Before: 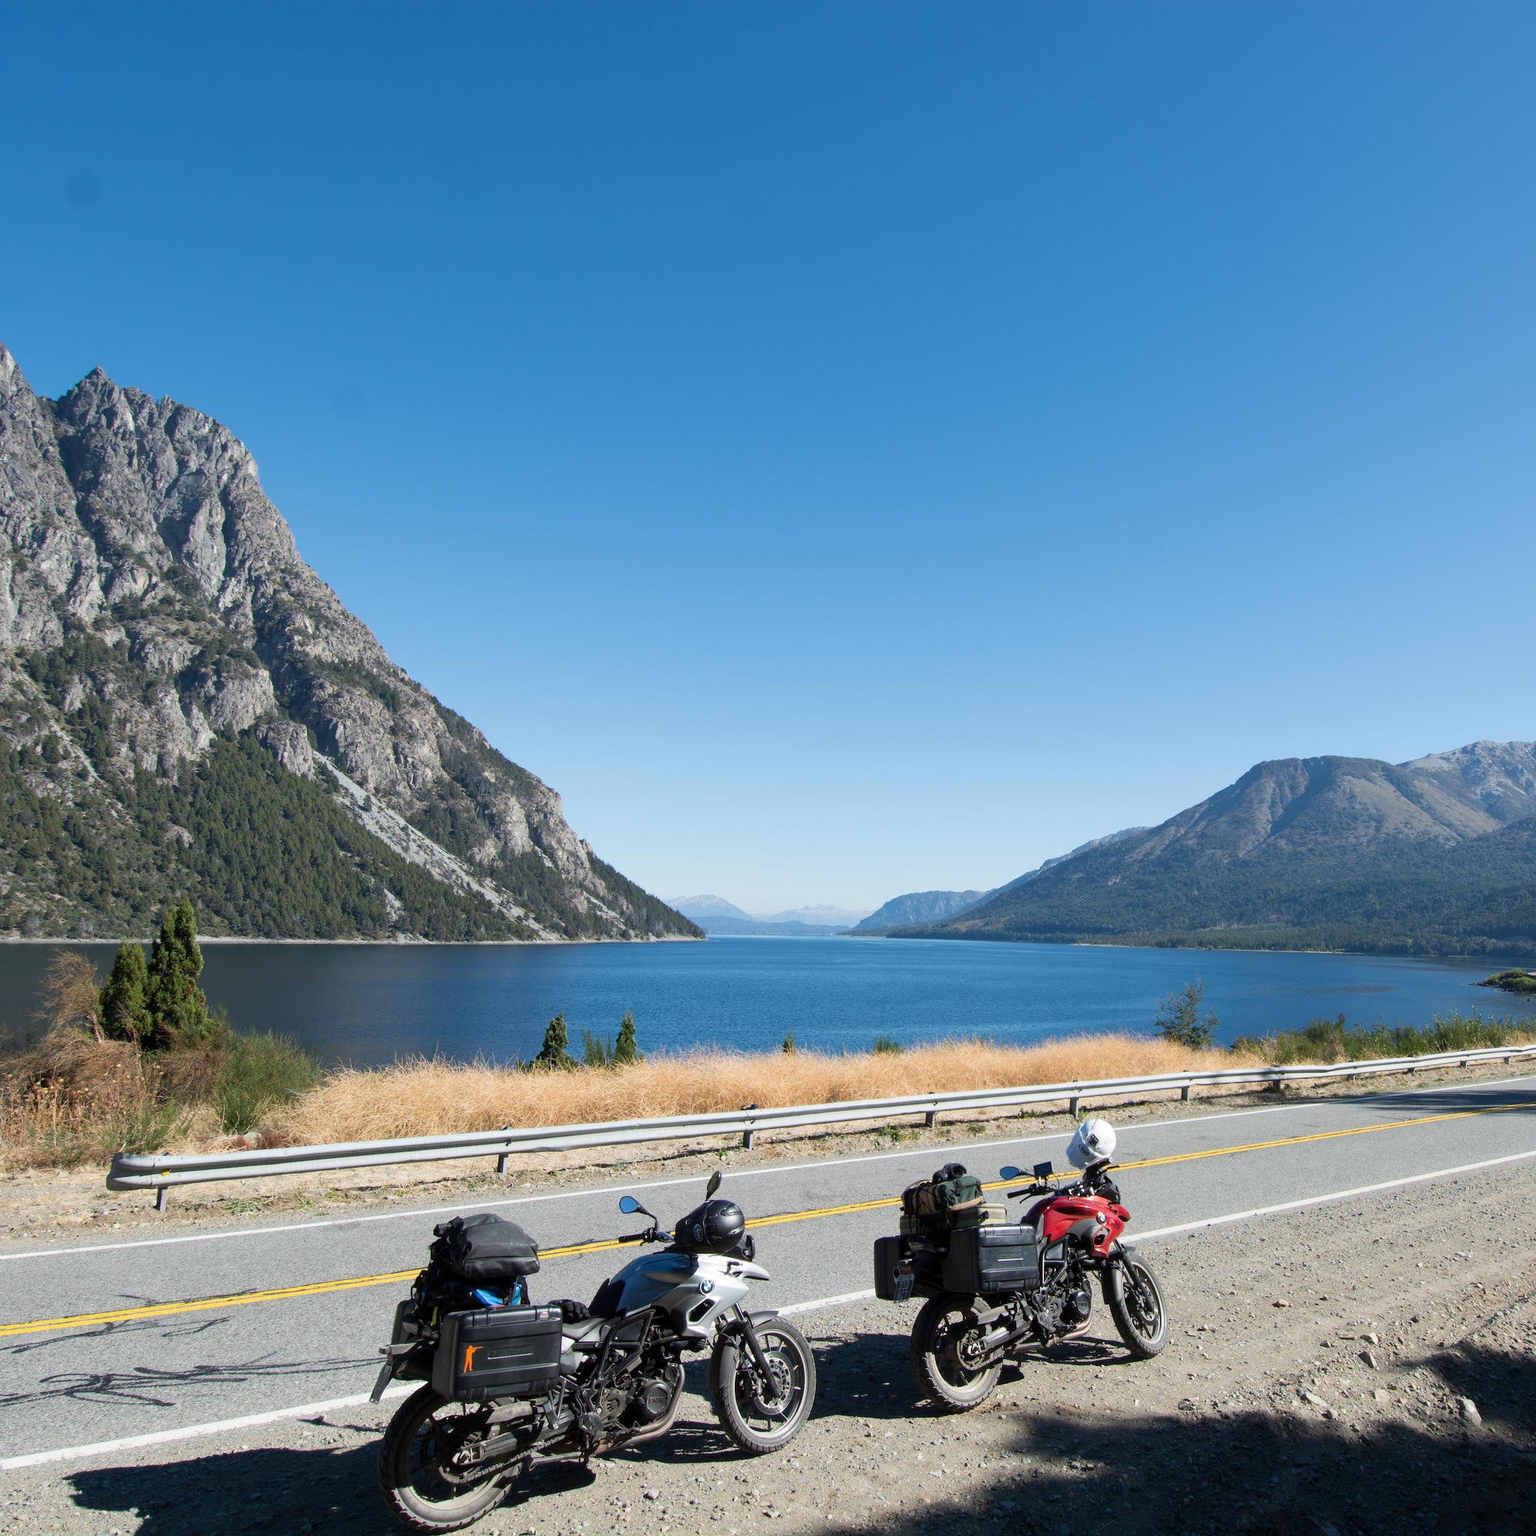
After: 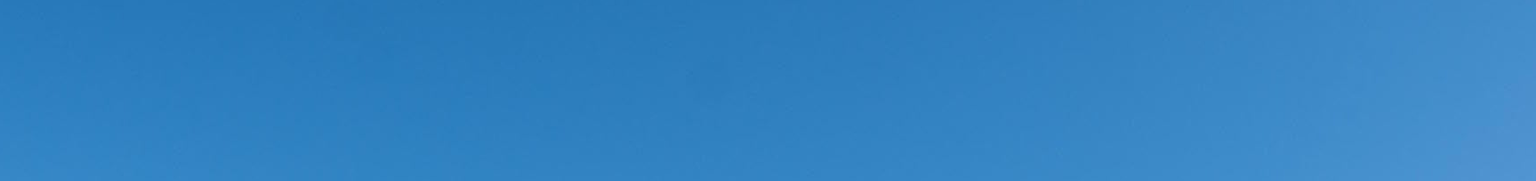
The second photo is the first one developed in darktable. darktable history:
crop and rotate: left 9.644%, top 9.491%, right 6.021%, bottom 80.509%
exposure: compensate highlight preservation false
